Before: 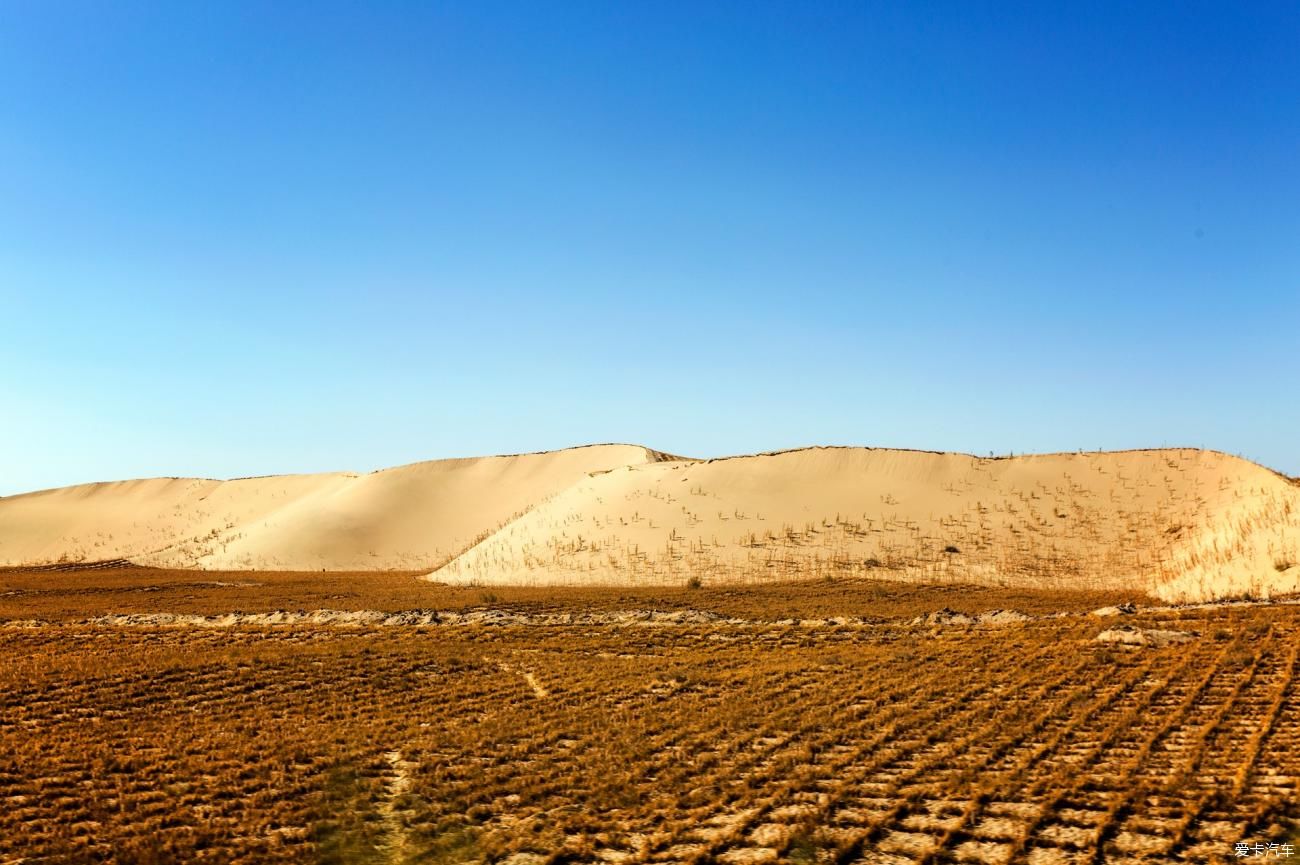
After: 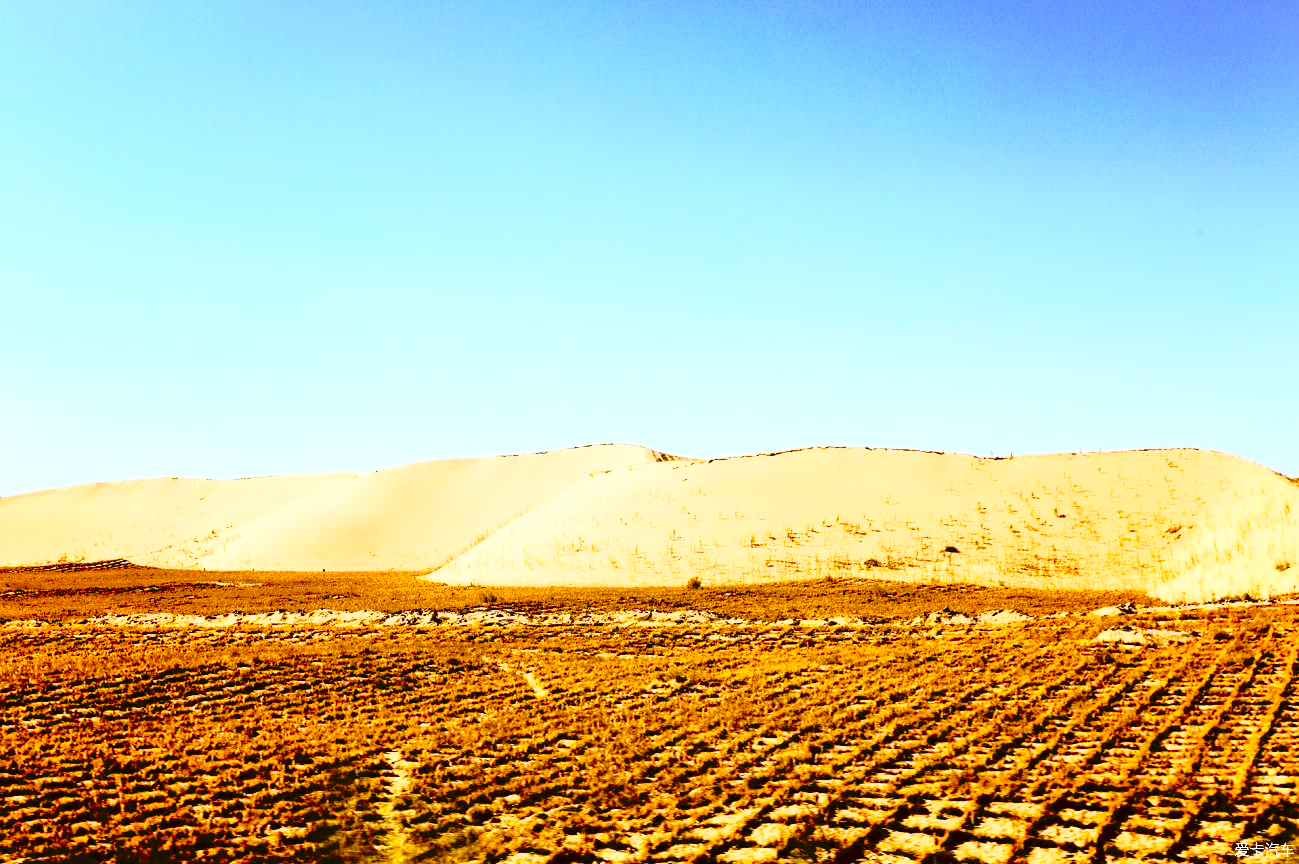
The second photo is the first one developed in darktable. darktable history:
tone equalizer: -8 EV 0.06 EV, smoothing diameter 25%, edges refinement/feathering 10, preserve details guided filter
rgb curve: curves: ch0 [(0, 0) (0.21, 0.15) (0.24, 0.21) (0.5, 0.75) (0.75, 0.96) (0.89, 0.99) (1, 1)]; ch1 [(0, 0.02) (0.21, 0.13) (0.25, 0.2) (0.5, 0.67) (0.75, 0.9) (0.89, 0.97) (1, 1)]; ch2 [(0, 0.02) (0.21, 0.13) (0.25, 0.2) (0.5, 0.67) (0.75, 0.9) (0.89, 0.97) (1, 1)], compensate middle gray true
shadows and highlights: on, module defaults
color balance: lift [1, 1.015, 1.004, 0.985], gamma [1, 0.958, 0.971, 1.042], gain [1, 0.956, 0.977, 1.044]
tone curve: curves: ch0 [(0, 0) (0.003, 0.03) (0.011, 0.03) (0.025, 0.033) (0.044, 0.035) (0.069, 0.04) (0.1, 0.046) (0.136, 0.052) (0.177, 0.08) (0.224, 0.121) (0.277, 0.225) (0.335, 0.343) (0.399, 0.456) (0.468, 0.555) (0.543, 0.647) (0.623, 0.732) (0.709, 0.808) (0.801, 0.886) (0.898, 0.947) (1, 1)], preserve colors none
